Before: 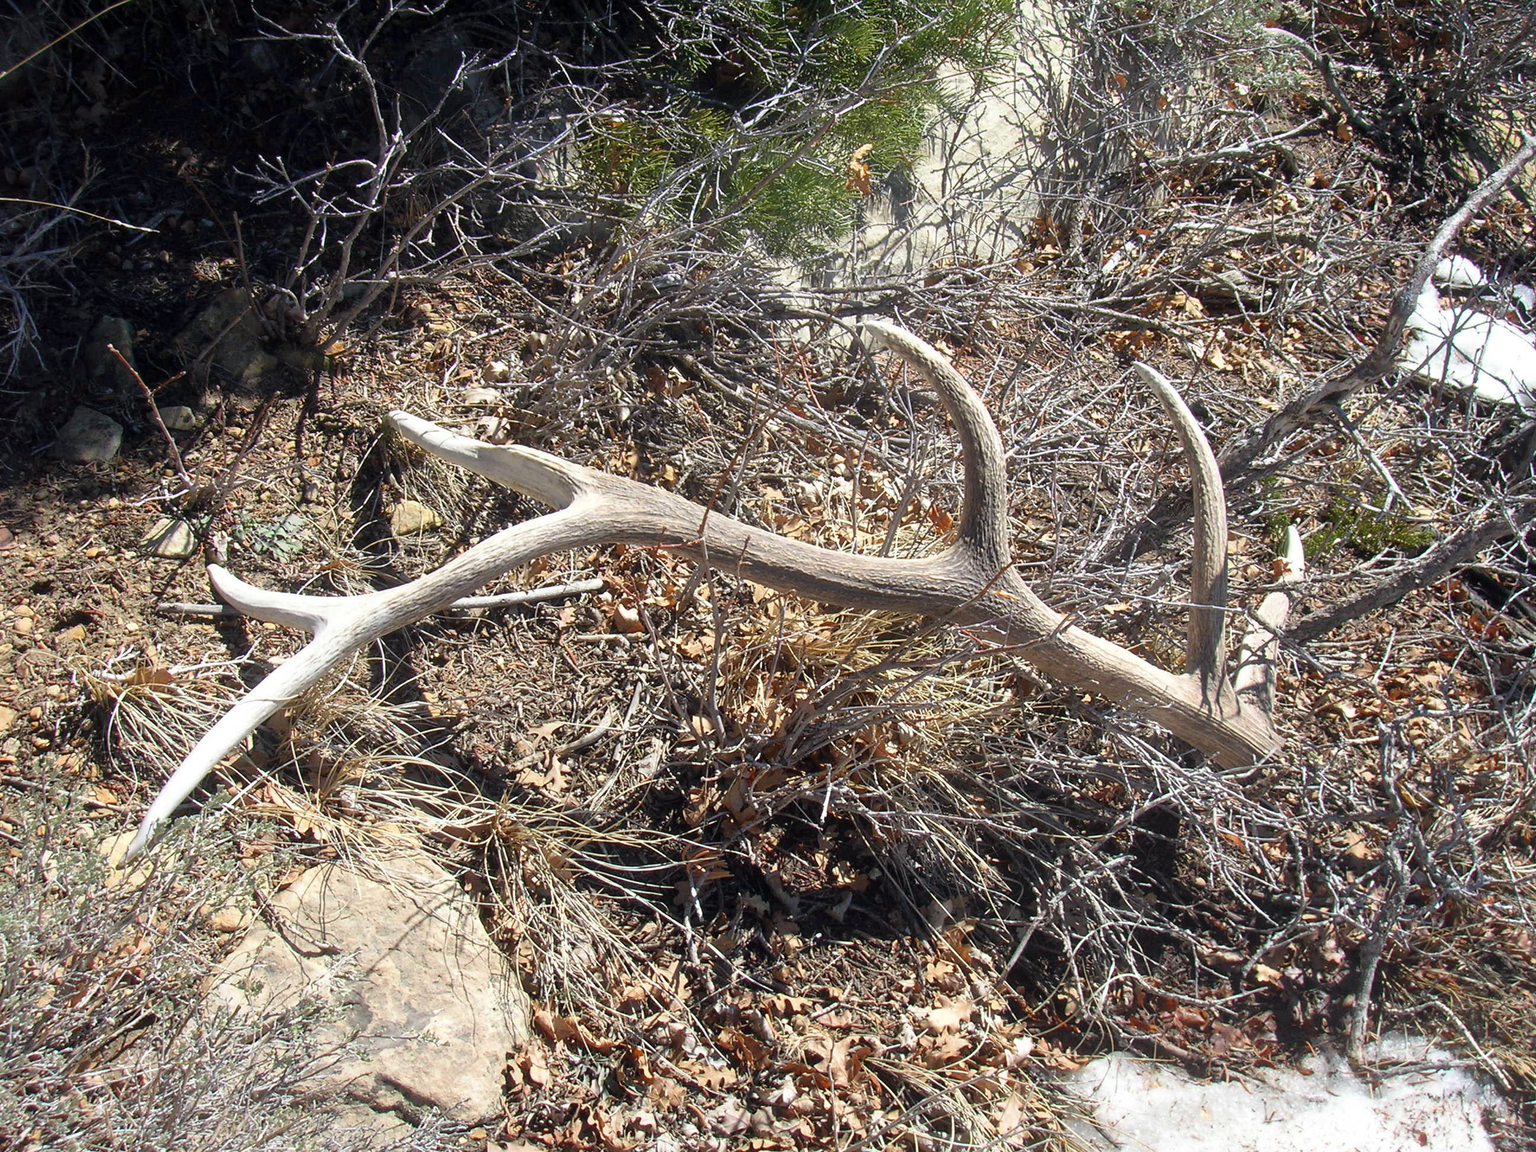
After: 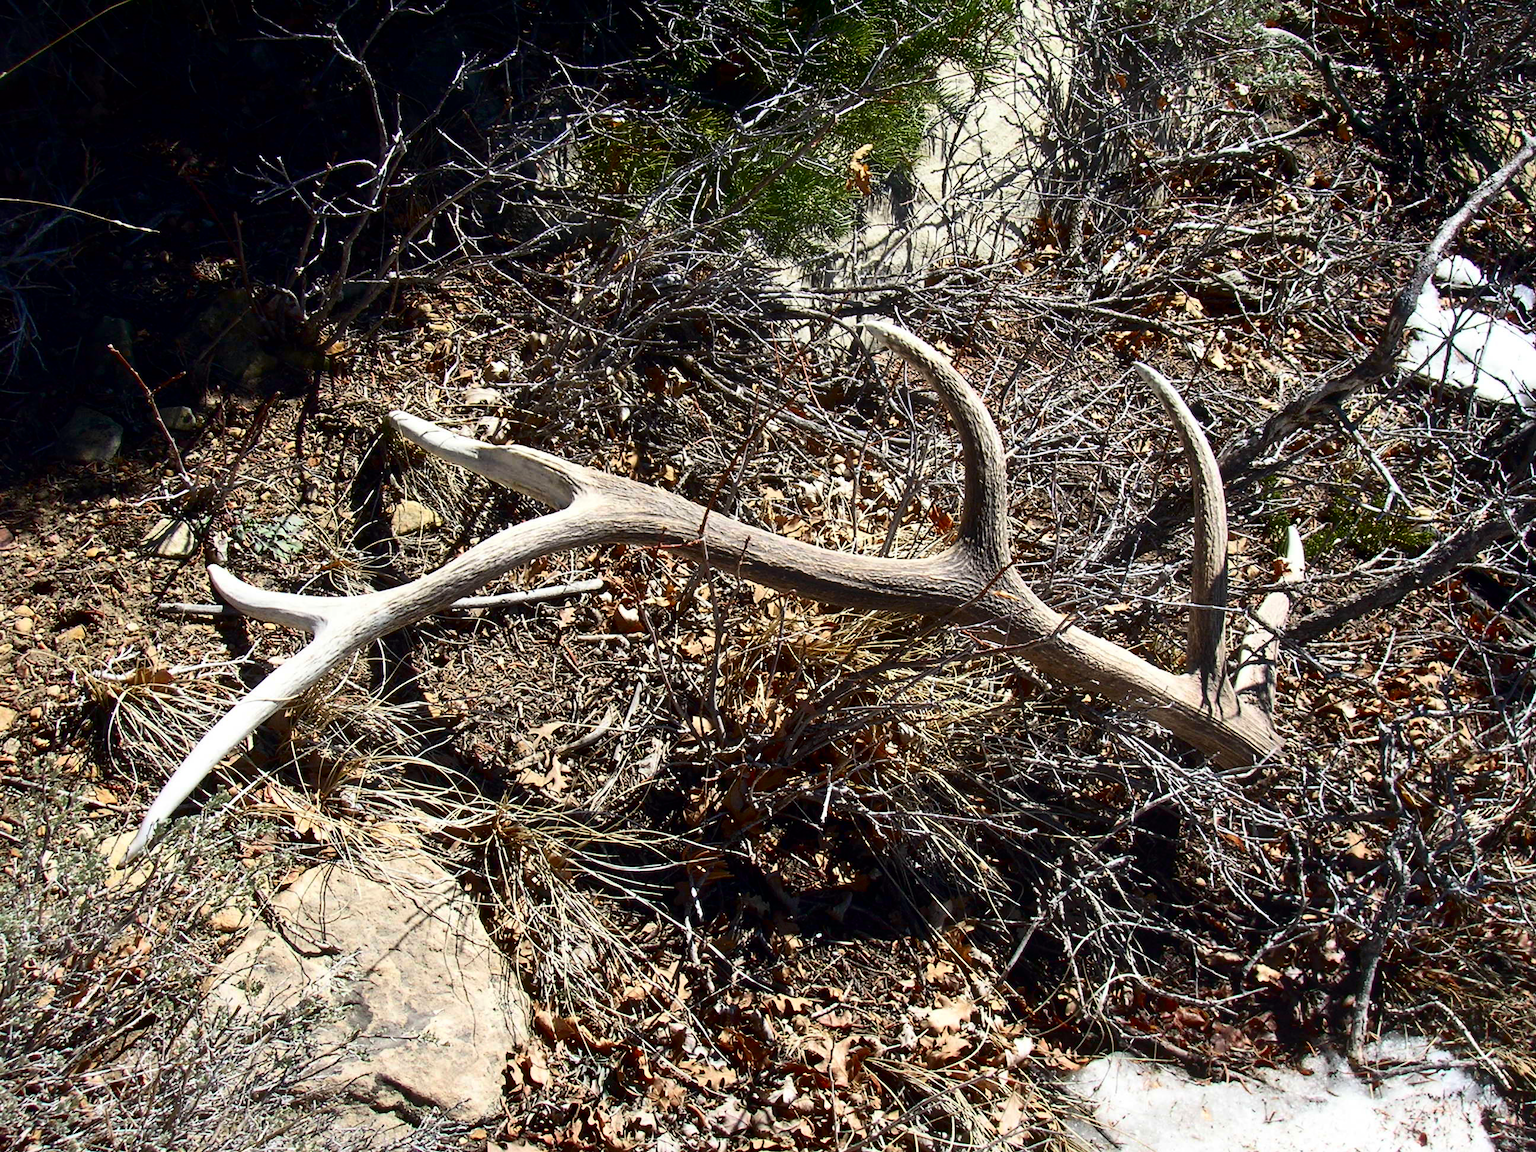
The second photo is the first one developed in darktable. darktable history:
contrast brightness saturation: contrast 0.239, brightness -0.236, saturation 0.149
